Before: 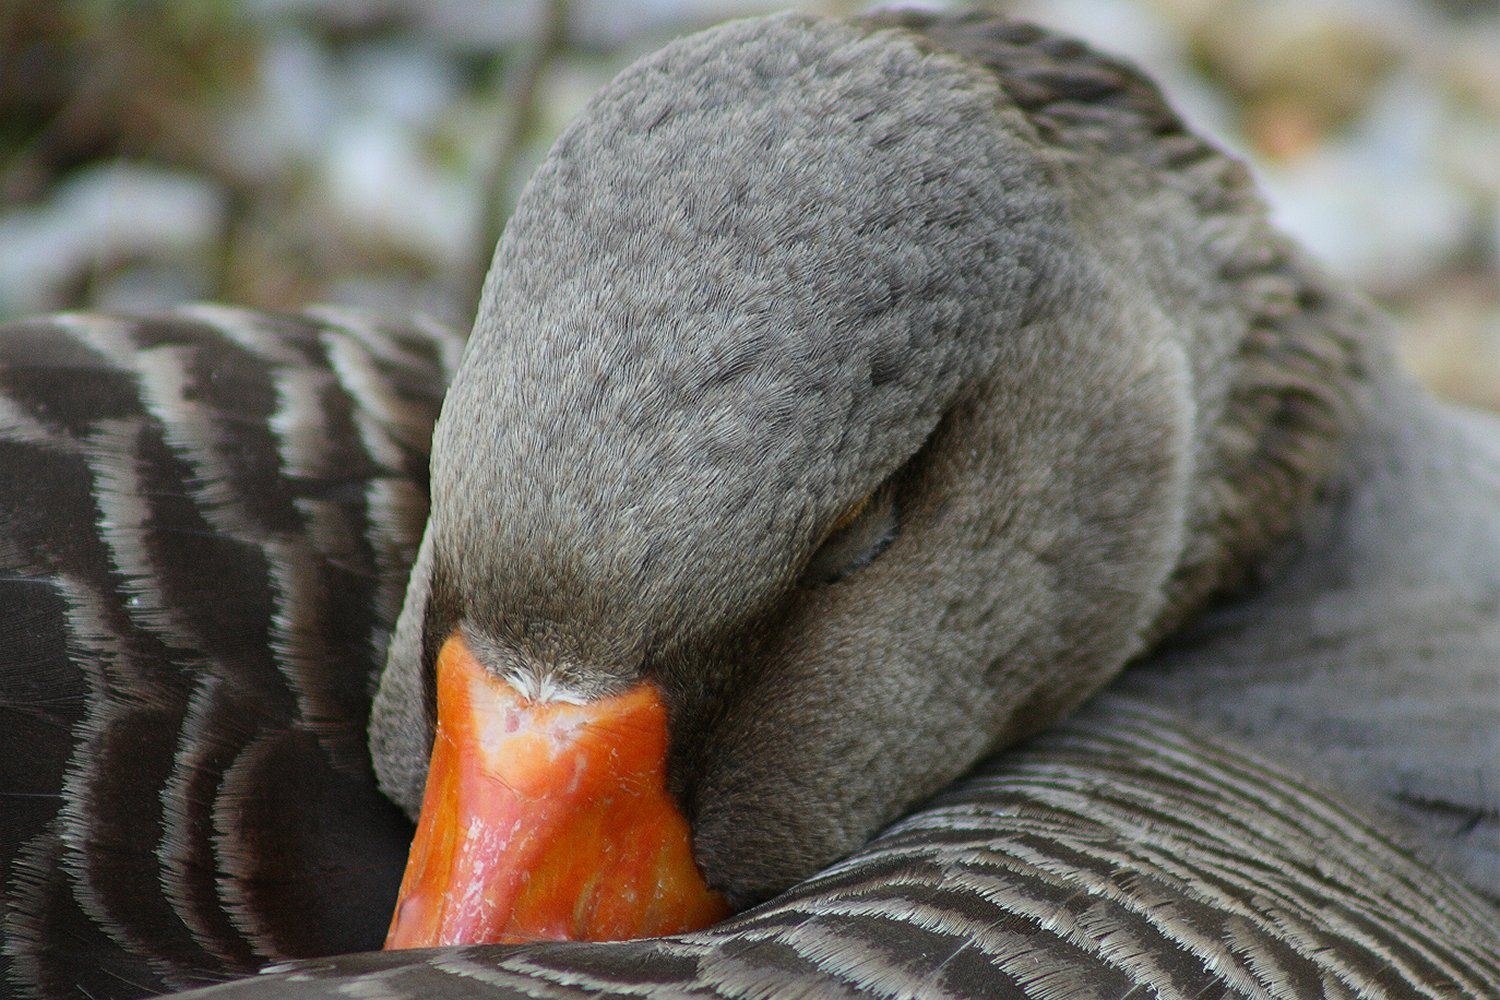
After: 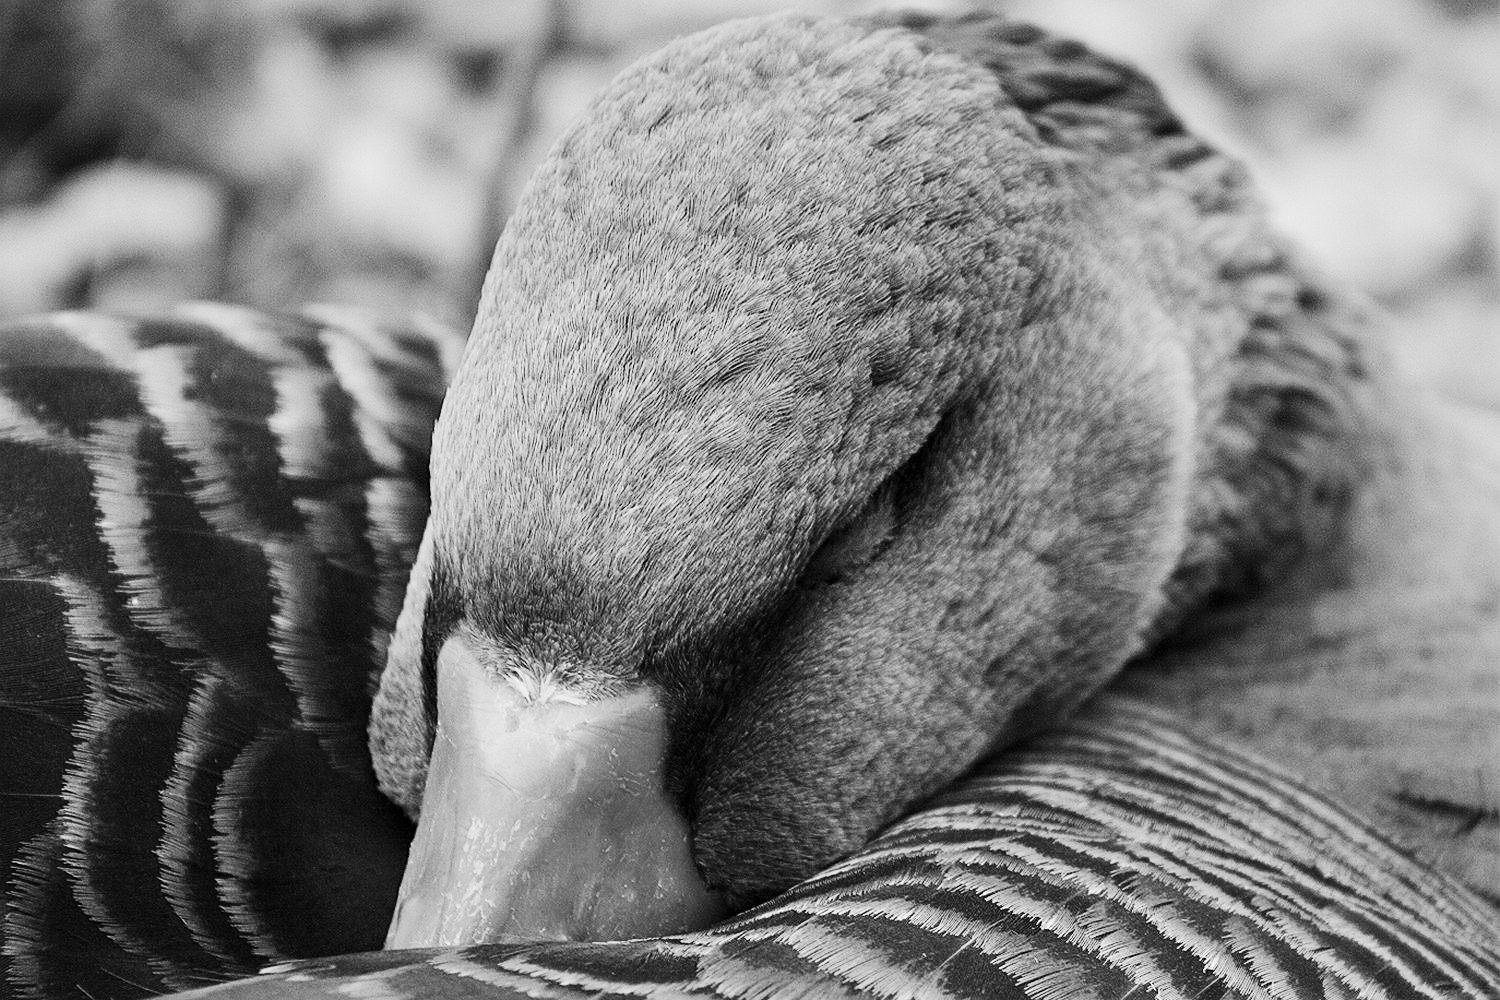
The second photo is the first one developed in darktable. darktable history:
contrast equalizer: octaves 7, y [[0.6 ×6], [0.55 ×6], [0 ×6], [0 ×6], [0 ×6]], mix 0.3
denoise (profiled): strength 1.2, preserve shadows 0, a [-1, 0, 0], y [[0.5 ×7] ×4, [0 ×7], [0.5 ×7]], compensate highlight preservation false
monochrome: on, module defaults
rgb curve: curves: ch0 [(0, 0) (0.21, 0.15) (0.24, 0.21) (0.5, 0.75) (0.75, 0.96) (0.89, 0.99) (1, 1)]; ch1 [(0, 0.02) (0.21, 0.13) (0.25, 0.2) (0.5, 0.67) (0.75, 0.9) (0.89, 0.97) (1, 1)]; ch2 [(0, 0.02) (0.21, 0.13) (0.25, 0.2) (0.5, 0.67) (0.75, 0.9) (0.89, 0.97) (1, 1)], compensate middle gray true | blend: blend mode normal, opacity 50%; mask: uniform (no mask)
sharpen: amount 0.2
color balance rgb: contrast -10%
